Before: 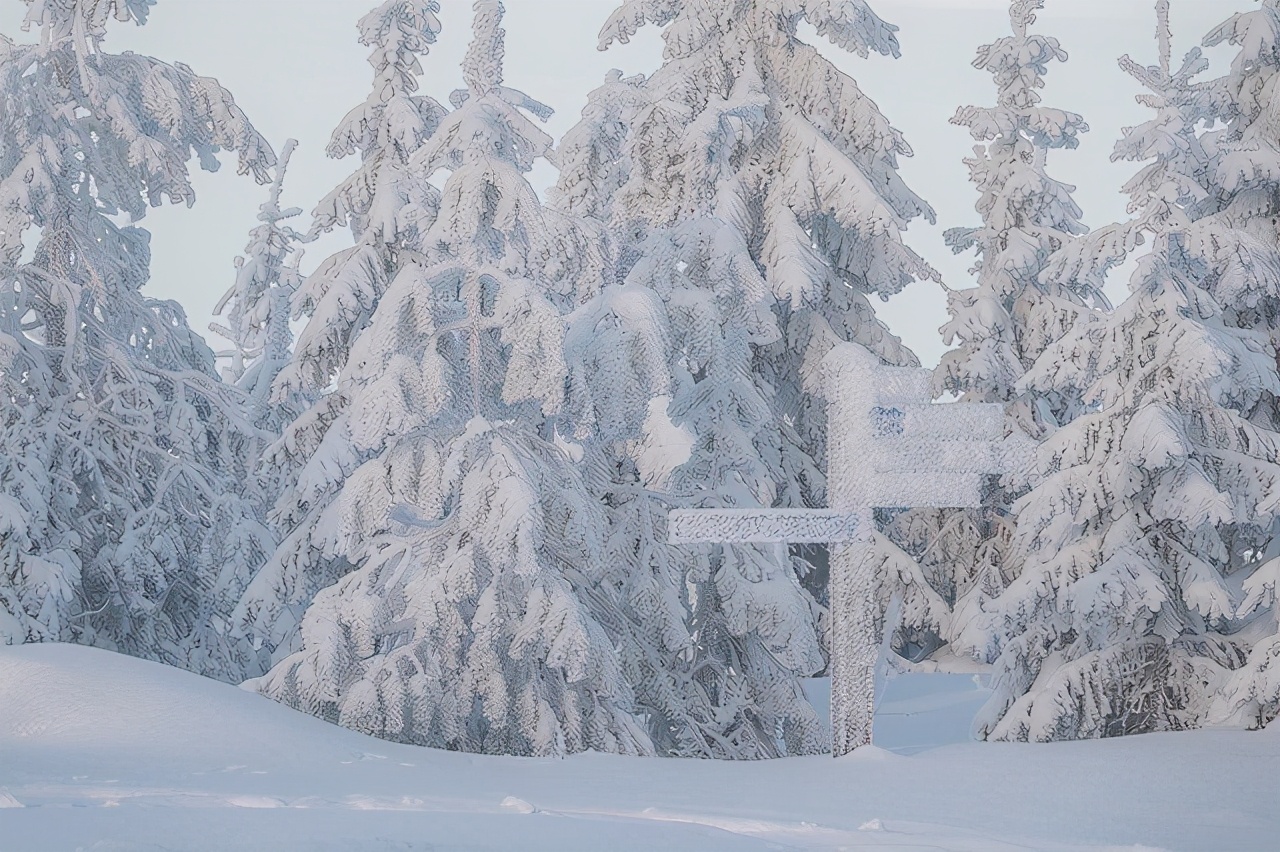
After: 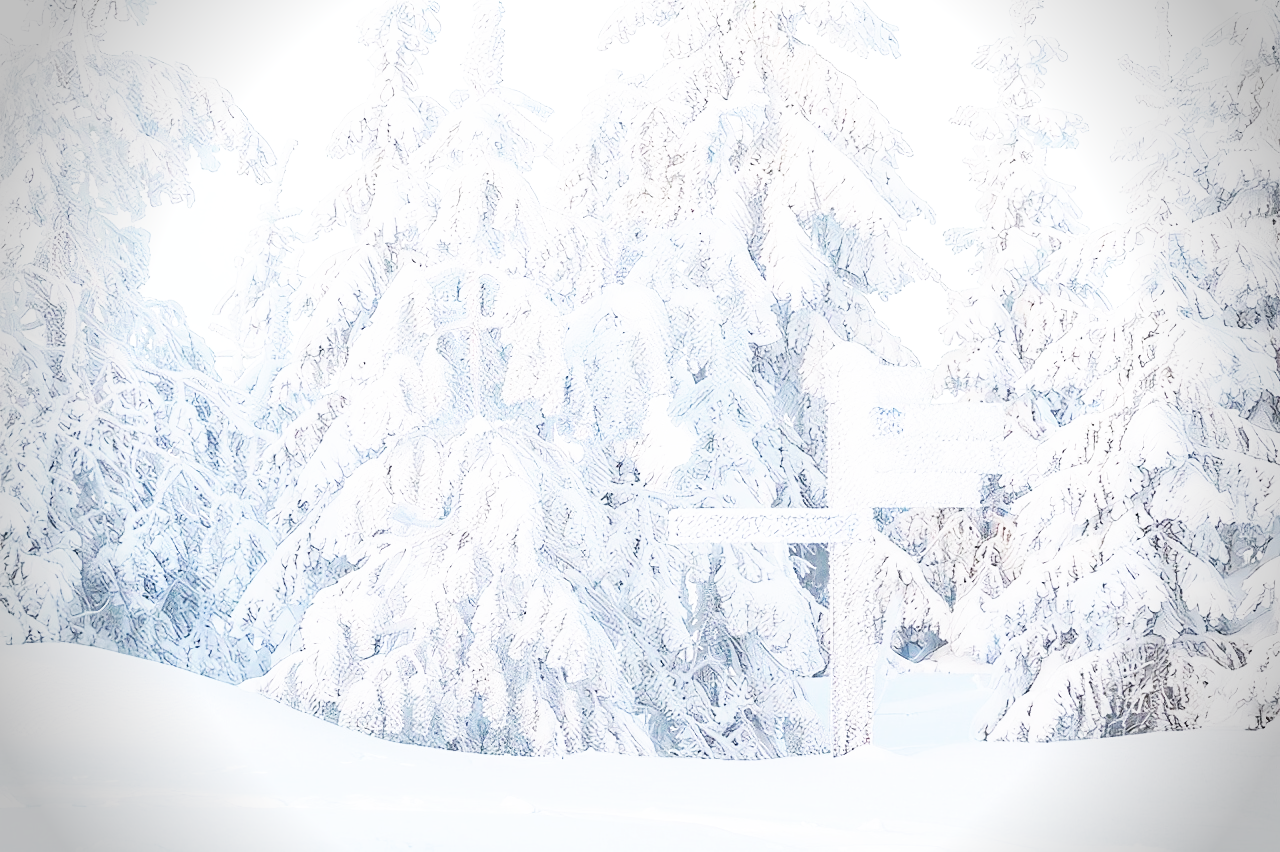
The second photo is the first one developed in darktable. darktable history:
exposure: exposure 0.6 EV, compensate highlight preservation false
base curve: curves: ch0 [(0, 0) (0.007, 0.004) (0.027, 0.03) (0.046, 0.07) (0.207, 0.54) (0.442, 0.872) (0.673, 0.972) (1, 1)], preserve colors none
vignetting: fall-off radius 31.48%, brightness -0.472
